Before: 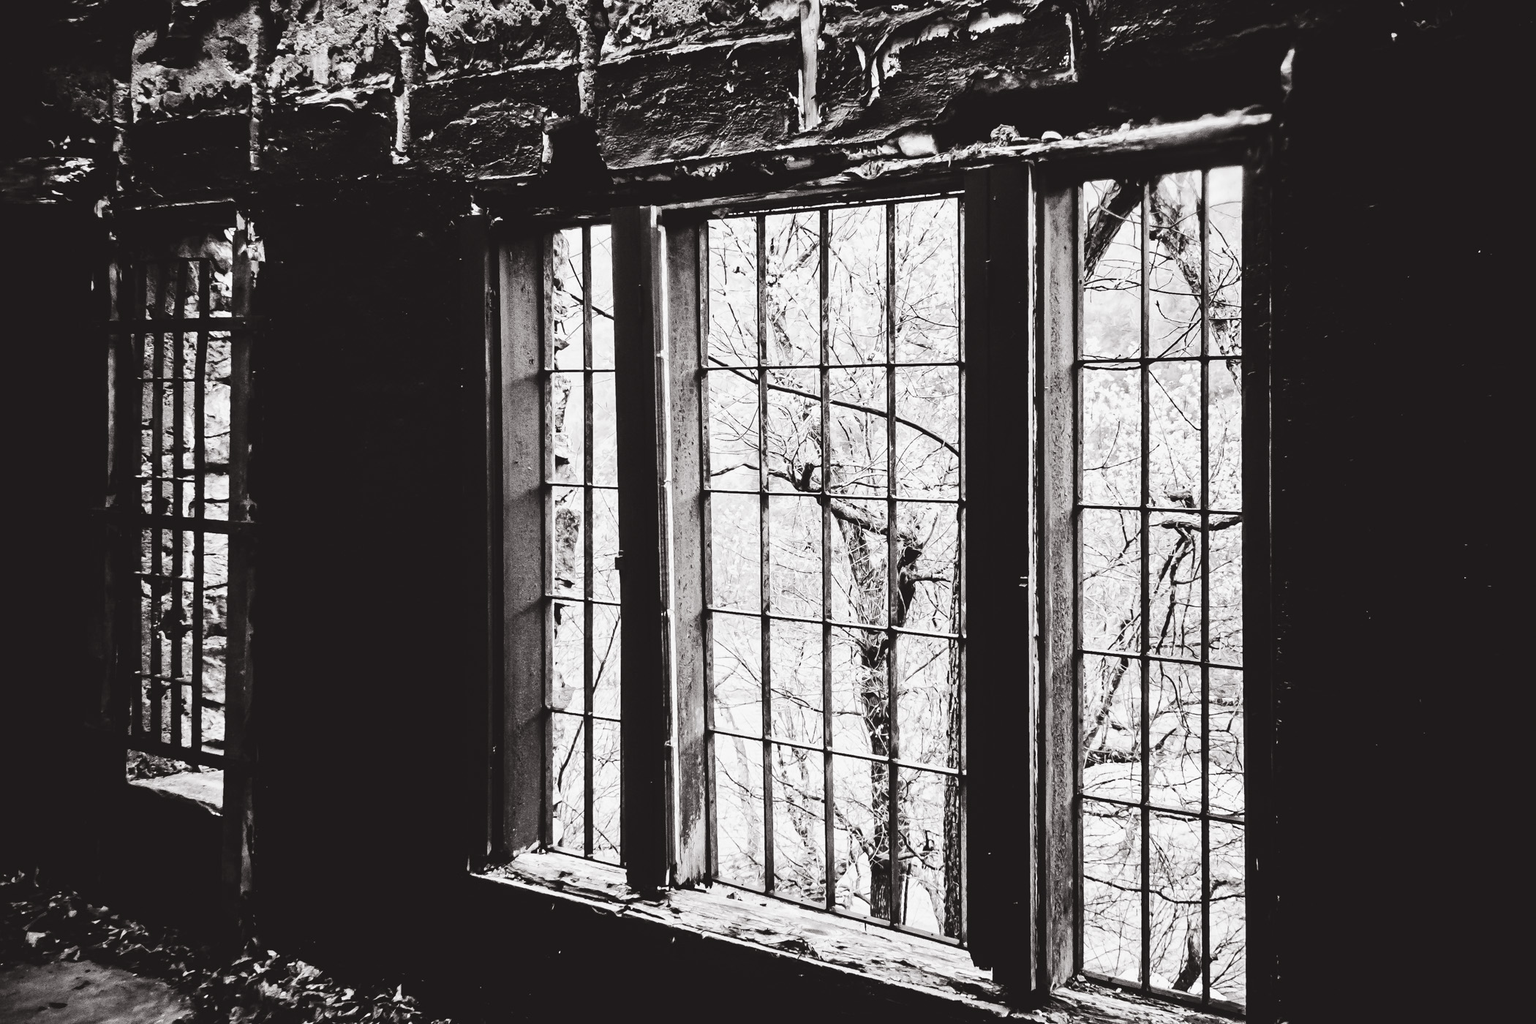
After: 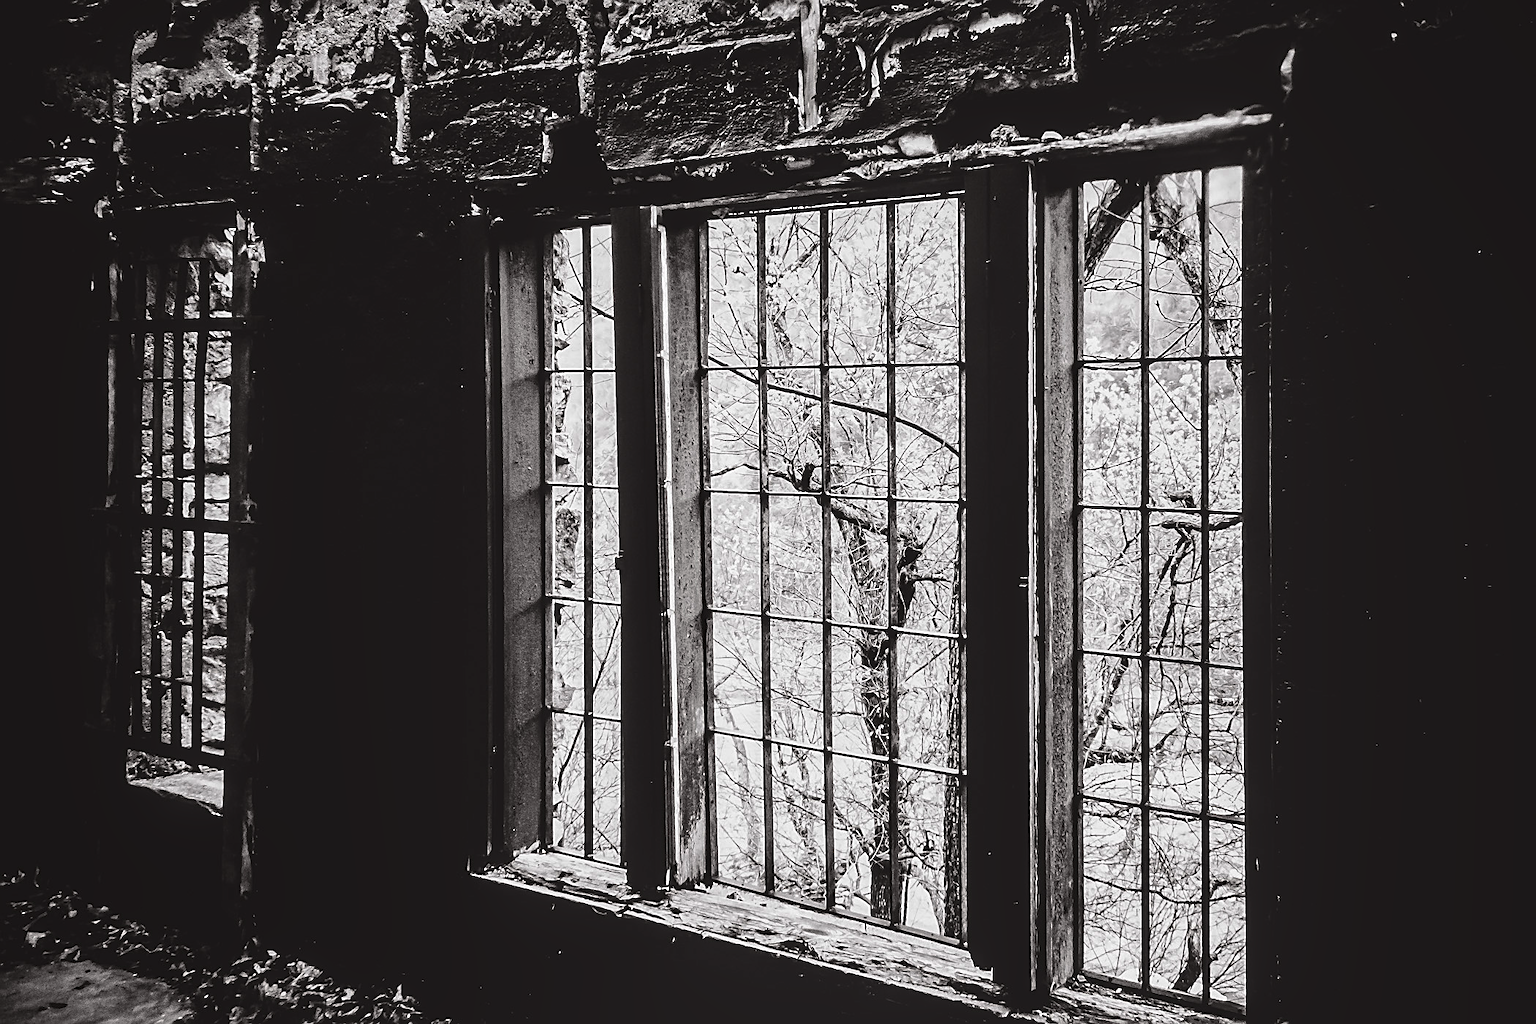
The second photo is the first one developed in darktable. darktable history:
sharpen: on, module defaults
local contrast: on, module defaults
base curve: curves: ch0 [(0, 0) (0.595, 0.418) (1, 1)], preserve colors none
